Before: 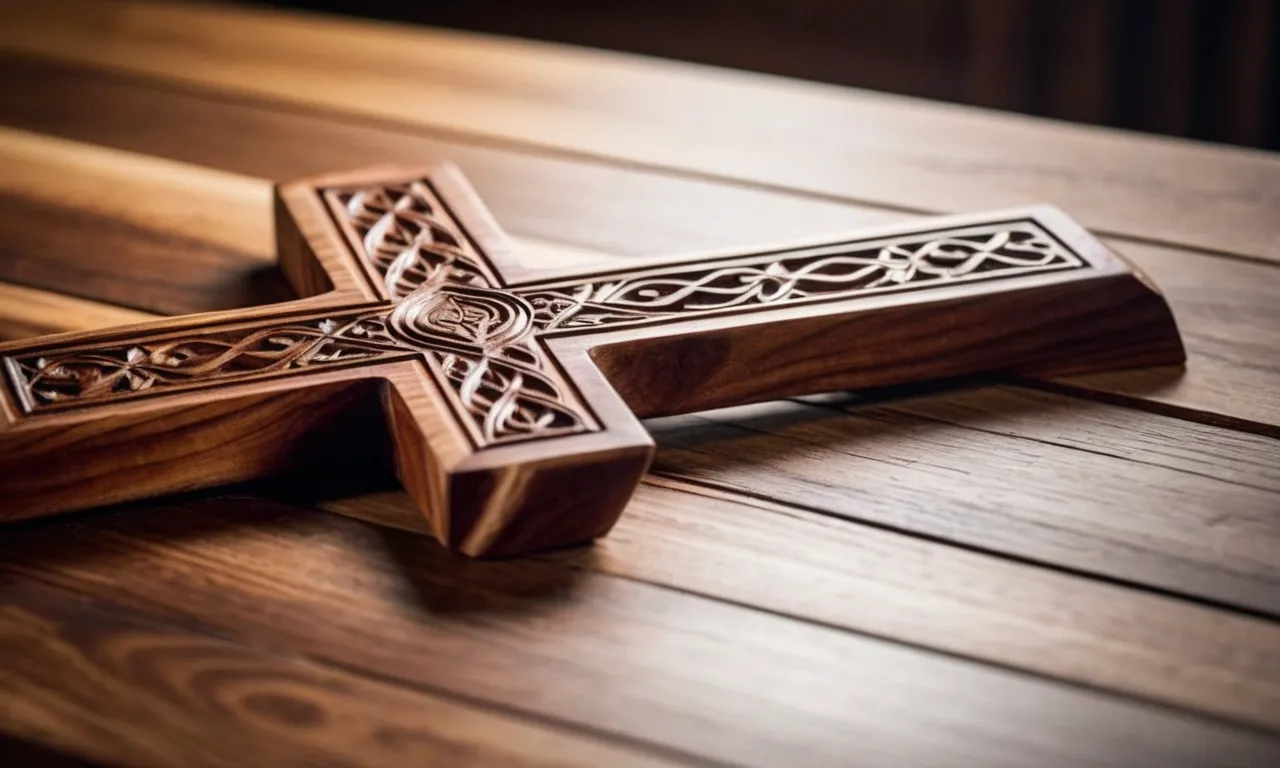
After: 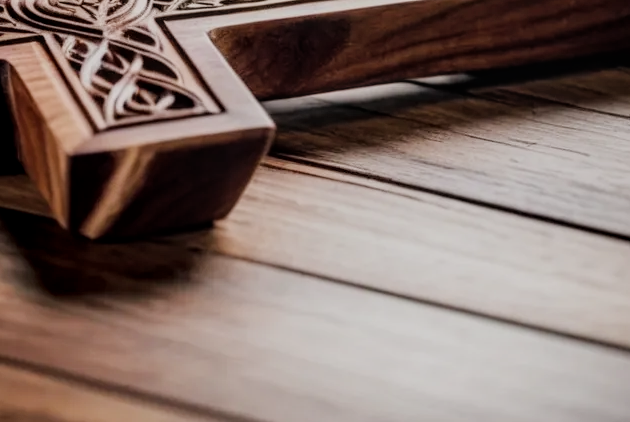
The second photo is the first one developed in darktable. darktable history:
crop: left 29.762%, top 41.467%, right 20.964%, bottom 3.475%
local contrast: on, module defaults
tone equalizer: on, module defaults
filmic rgb: black relative exposure -7.65 EV, white relative exposure 4.56 EV, hardness 3.61, iterations of high-quality reconstruction 0
